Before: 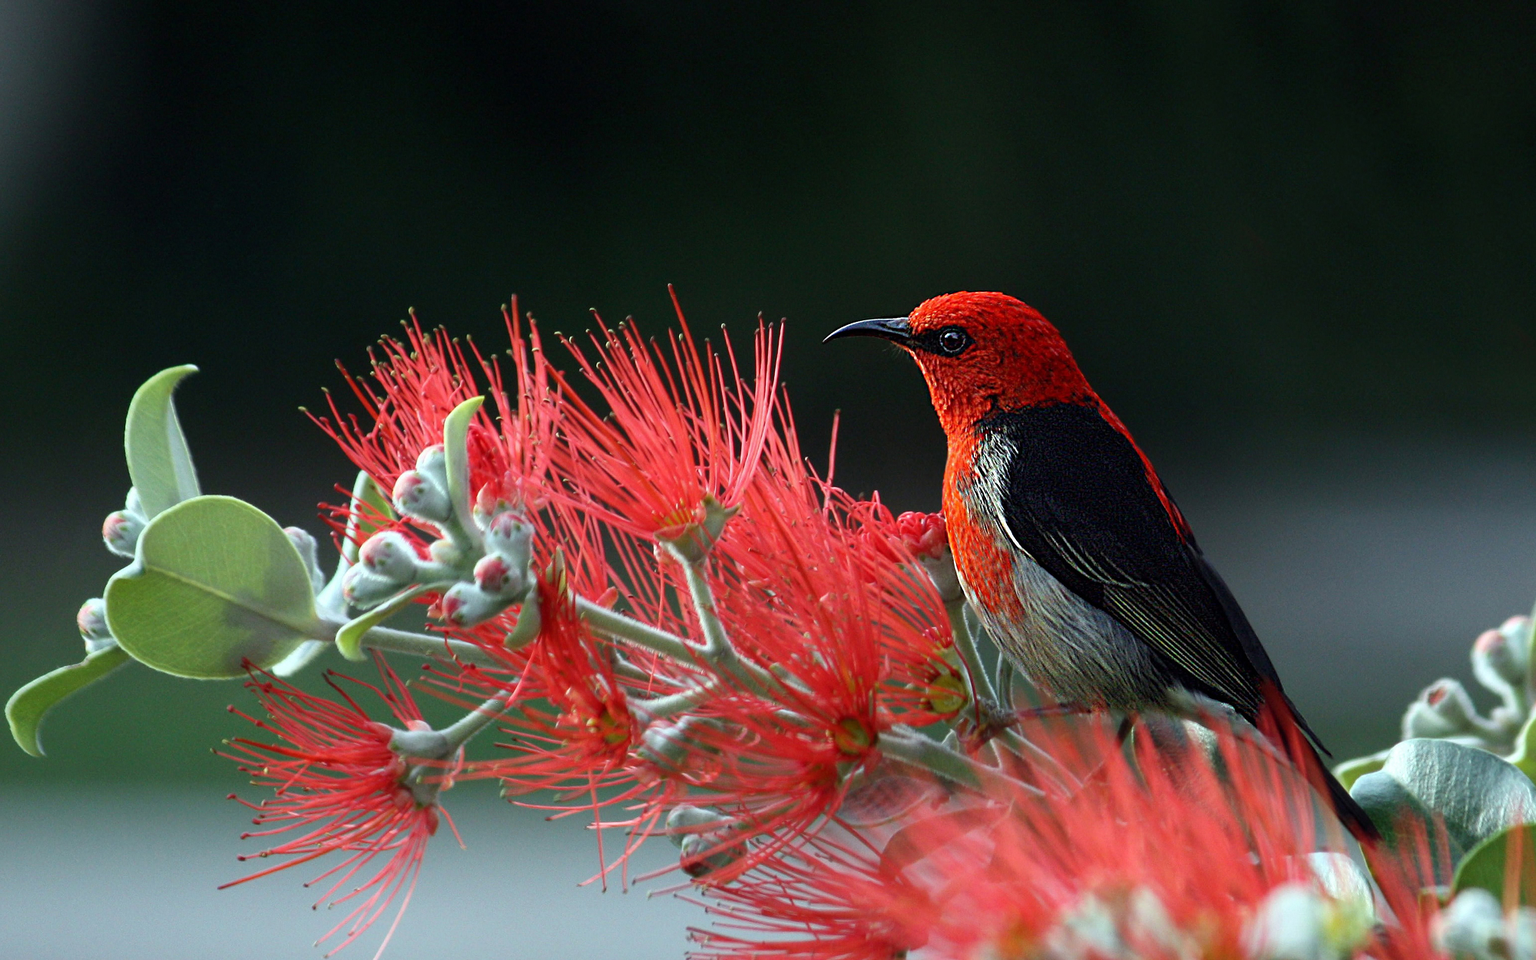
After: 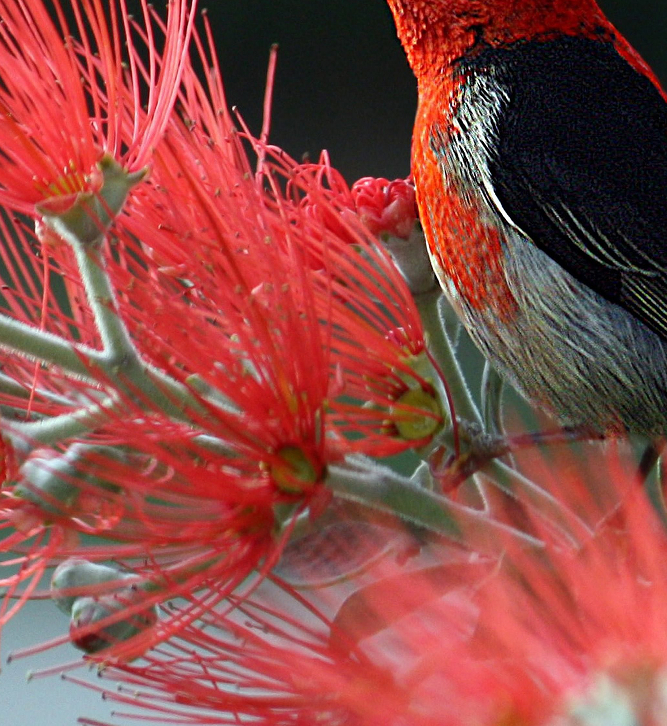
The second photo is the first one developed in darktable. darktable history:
crop: left 40.833%, top 39.192%, right 25.774%, bottom 2.675%
